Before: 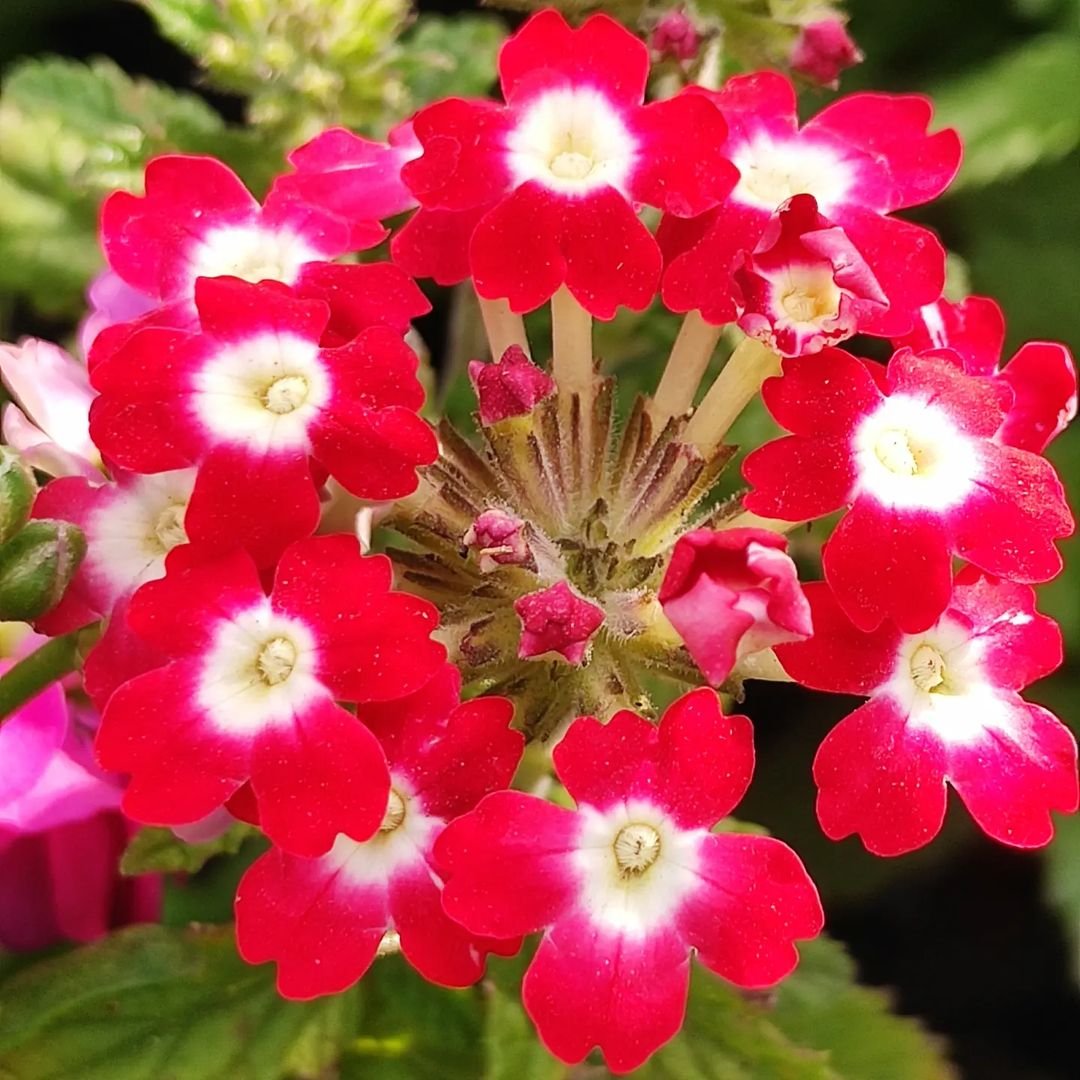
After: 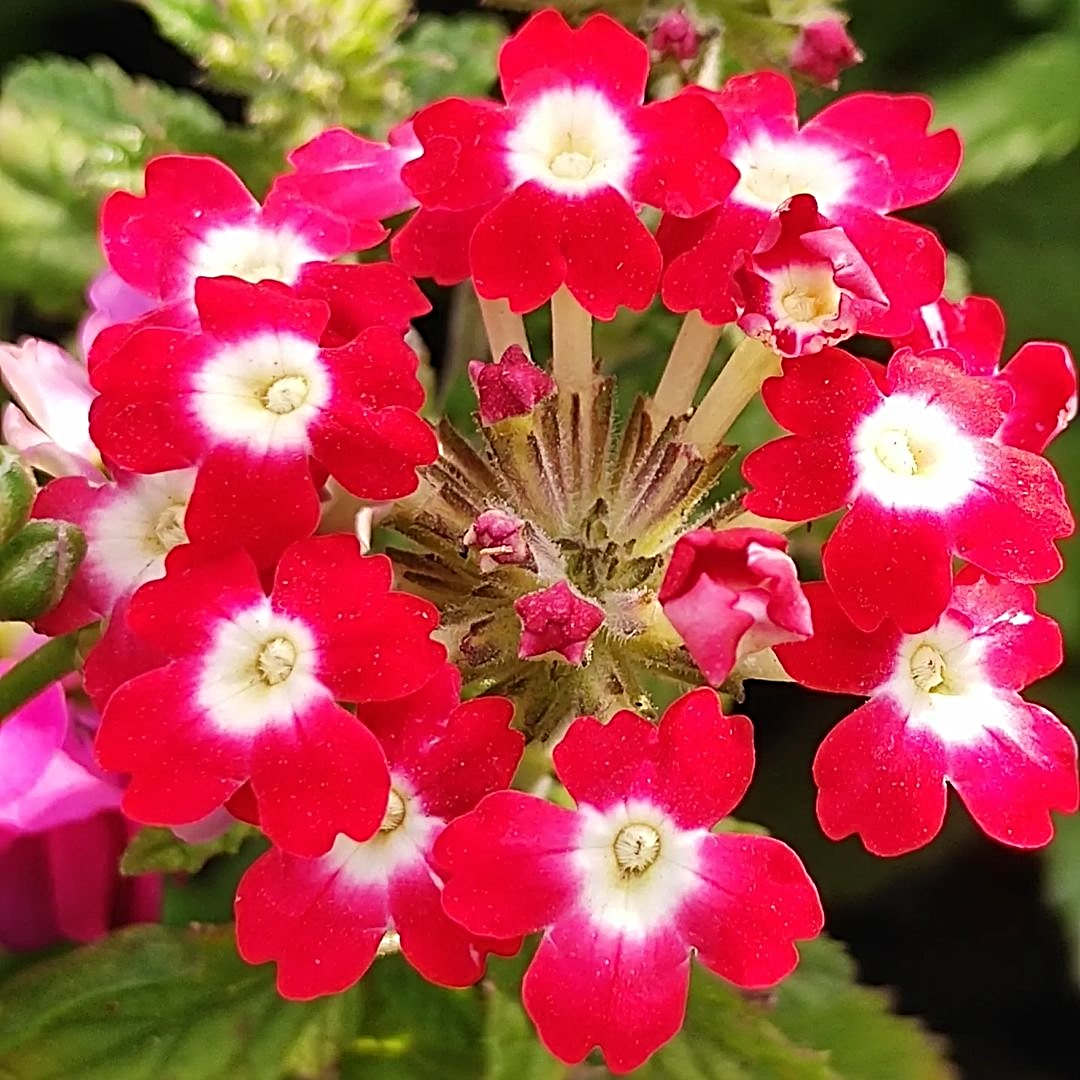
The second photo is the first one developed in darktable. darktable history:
sharpen: radius 3.947
